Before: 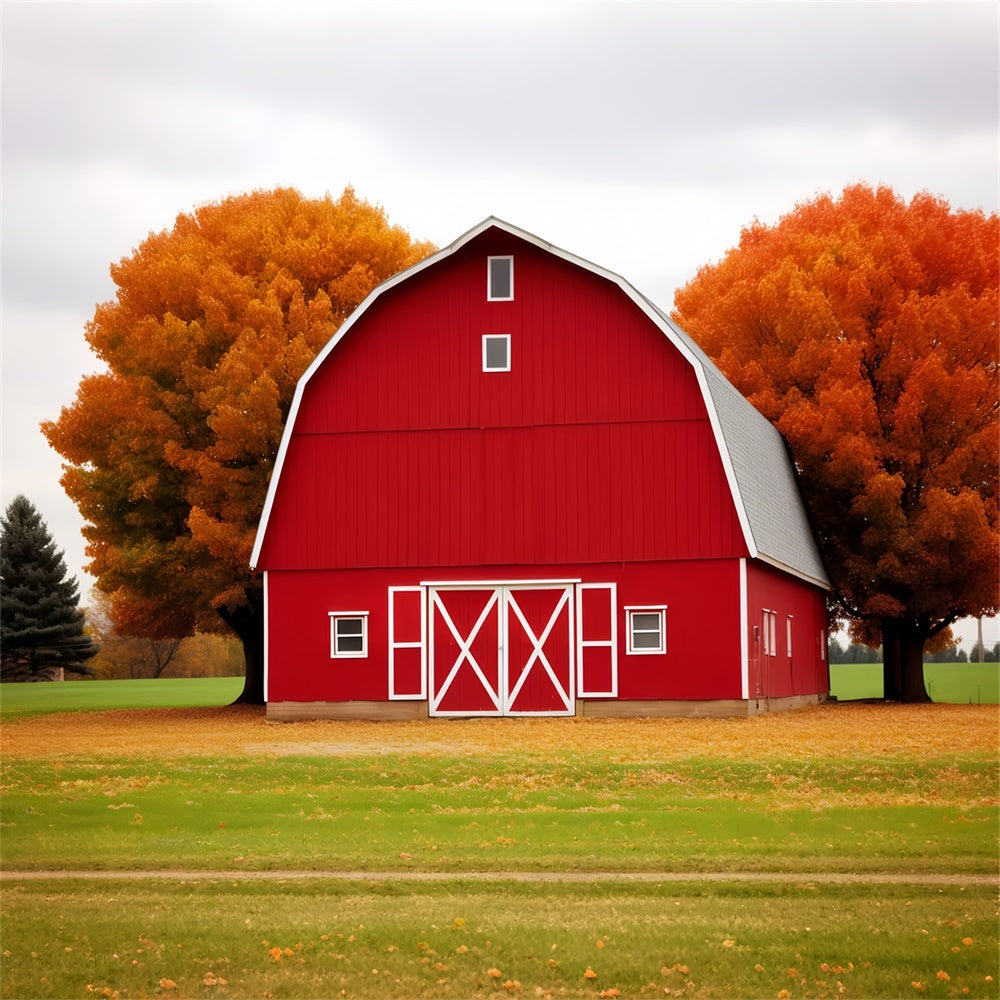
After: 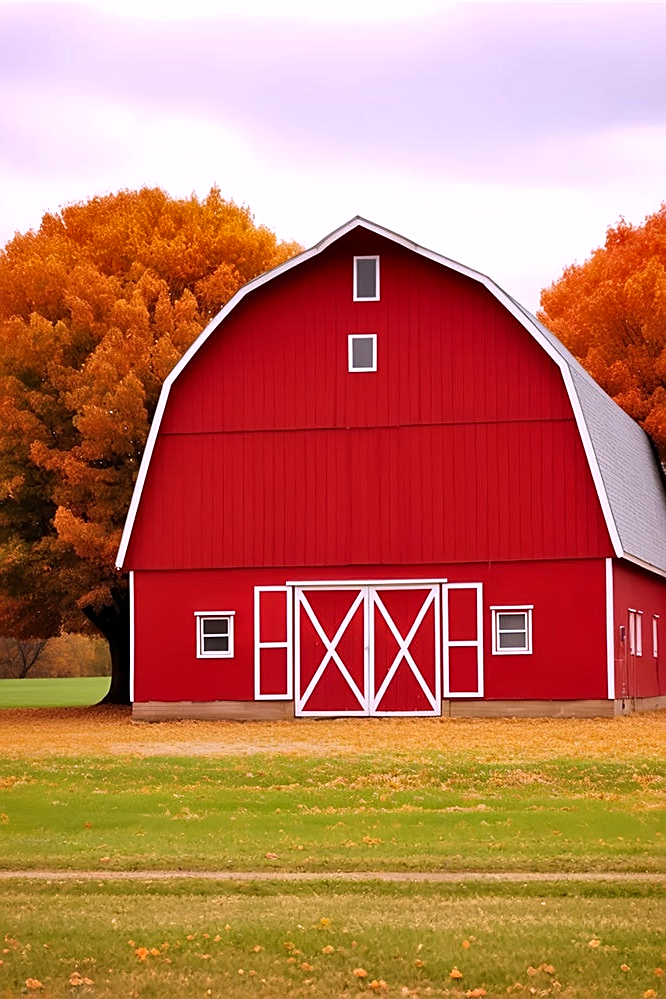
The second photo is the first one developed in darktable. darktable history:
crop and rotate: left 13.409%, right 19.924%
white balance: red 1.066, blue 1.119
contrast brightness saturation: contrast 0.07
shadows and highlights: soften with gaussian
sharpen: on, module defaults
